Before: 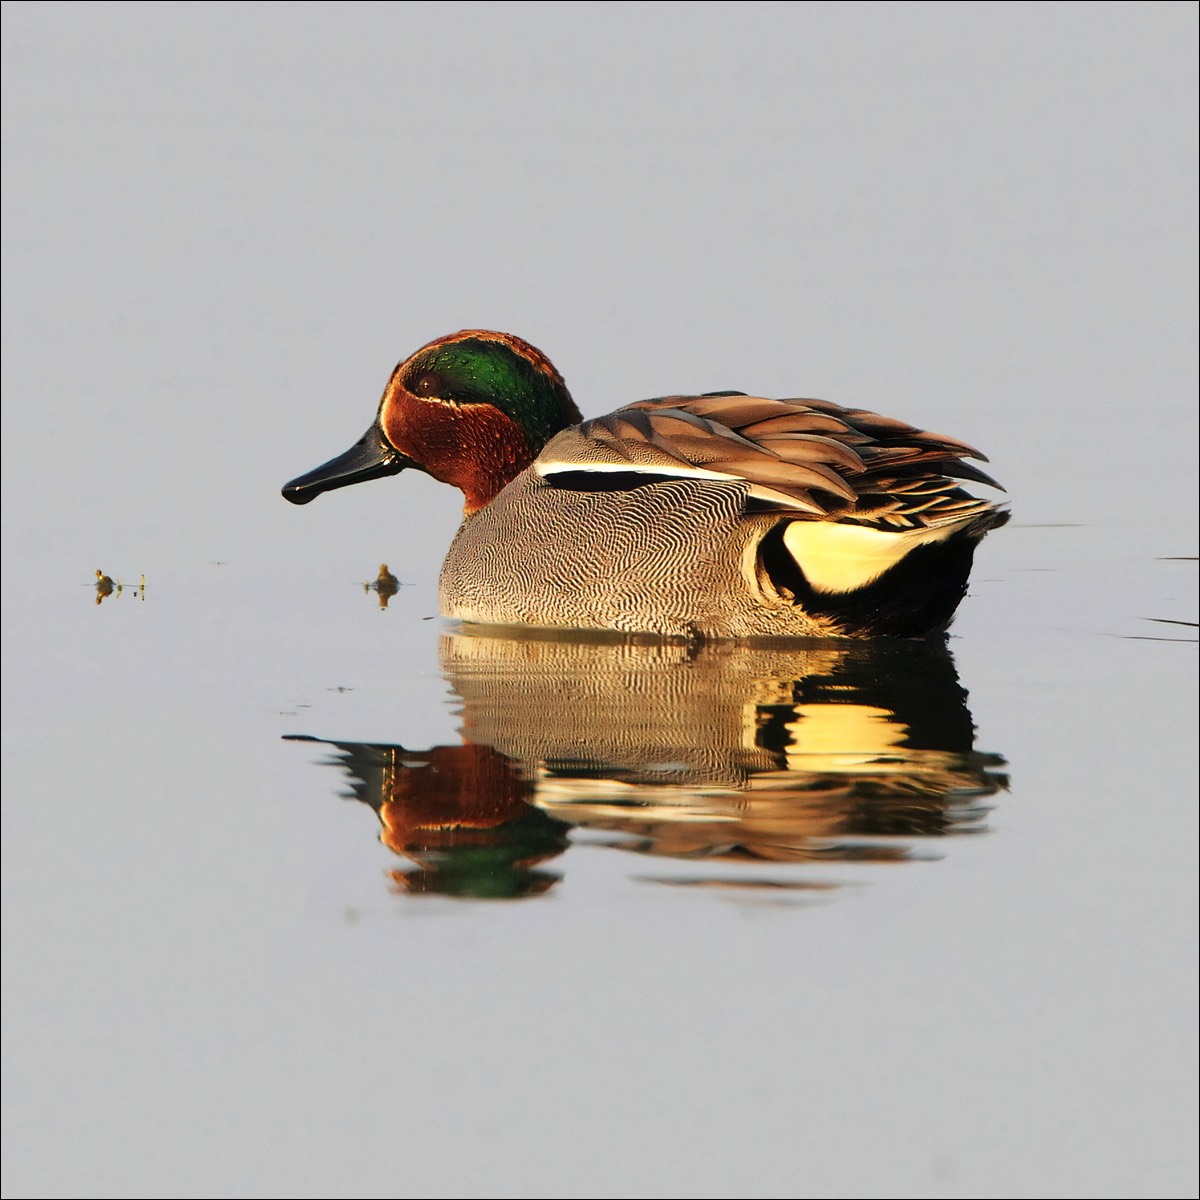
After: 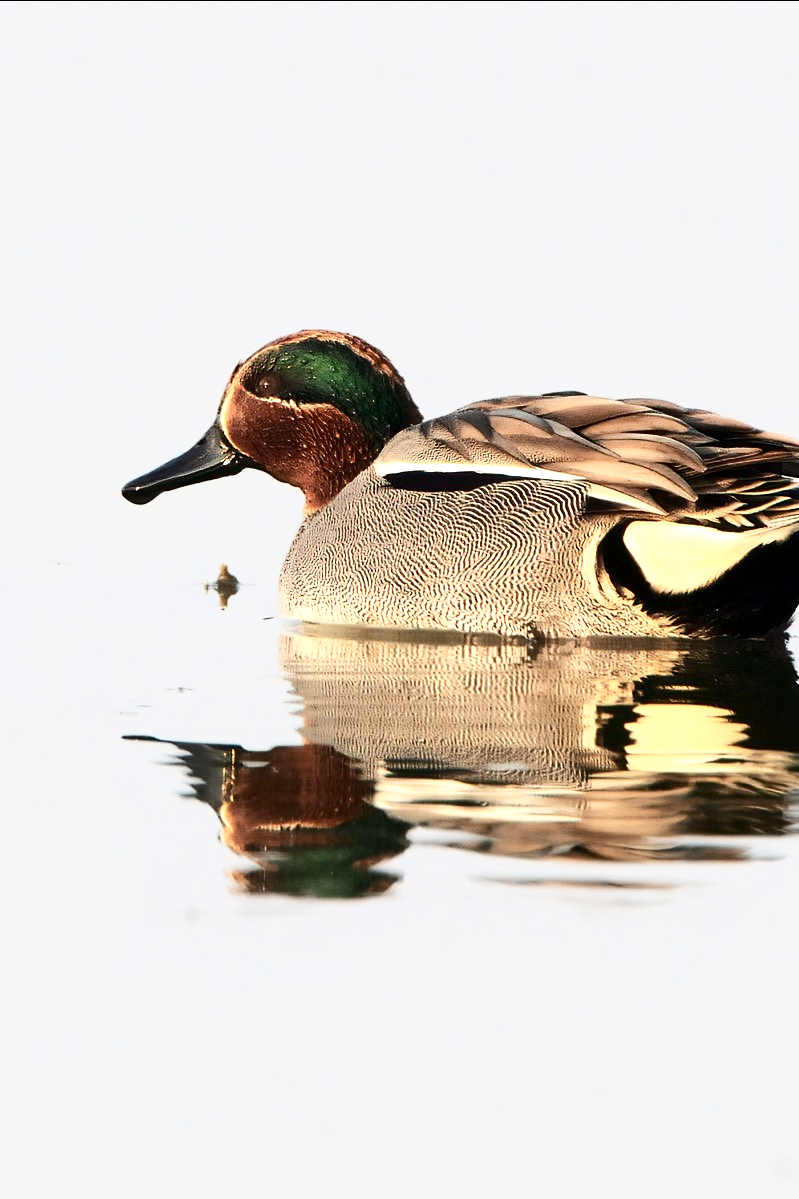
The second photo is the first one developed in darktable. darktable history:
white balance: red 1, blue 1
exposure: black level correction 0.001, exposure 0.5 EV, compensate exposure bias true, compensate highlight preservation false
contrast brightness saturation: contrast 0.25, saturation -0.31
crop and rotate: left 13.409%, right 19.924%
